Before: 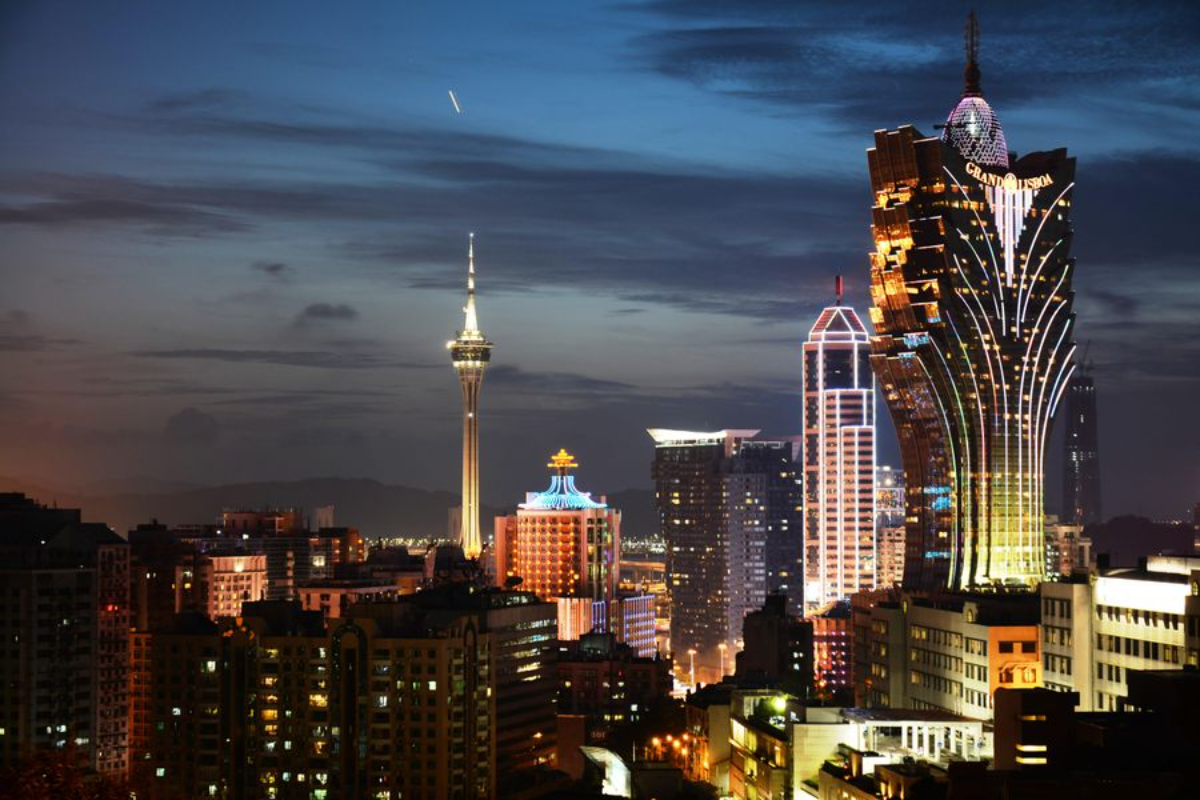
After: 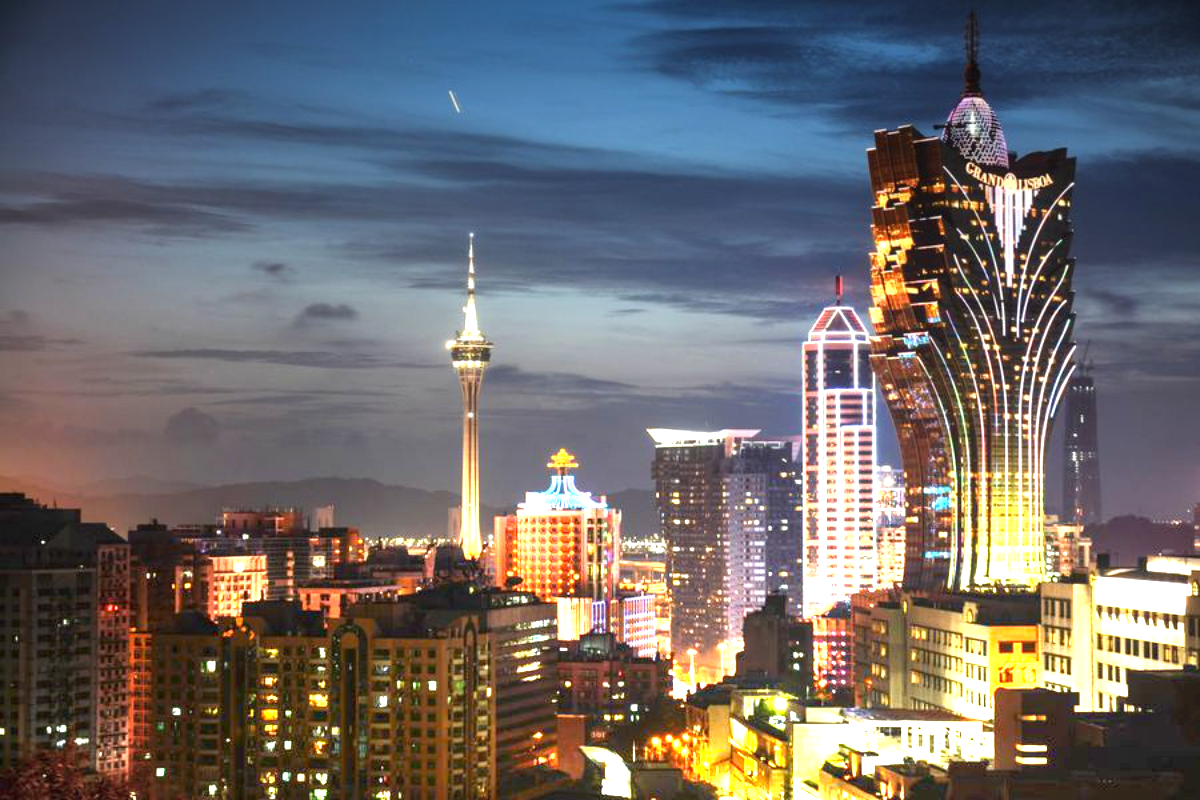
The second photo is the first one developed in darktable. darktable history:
vignetting: fall-off start 100%, fall-off radius 64.94%, automatic ratio true, unbound false
local contrast: detail 110%
graduated density: density -3.9 EV
